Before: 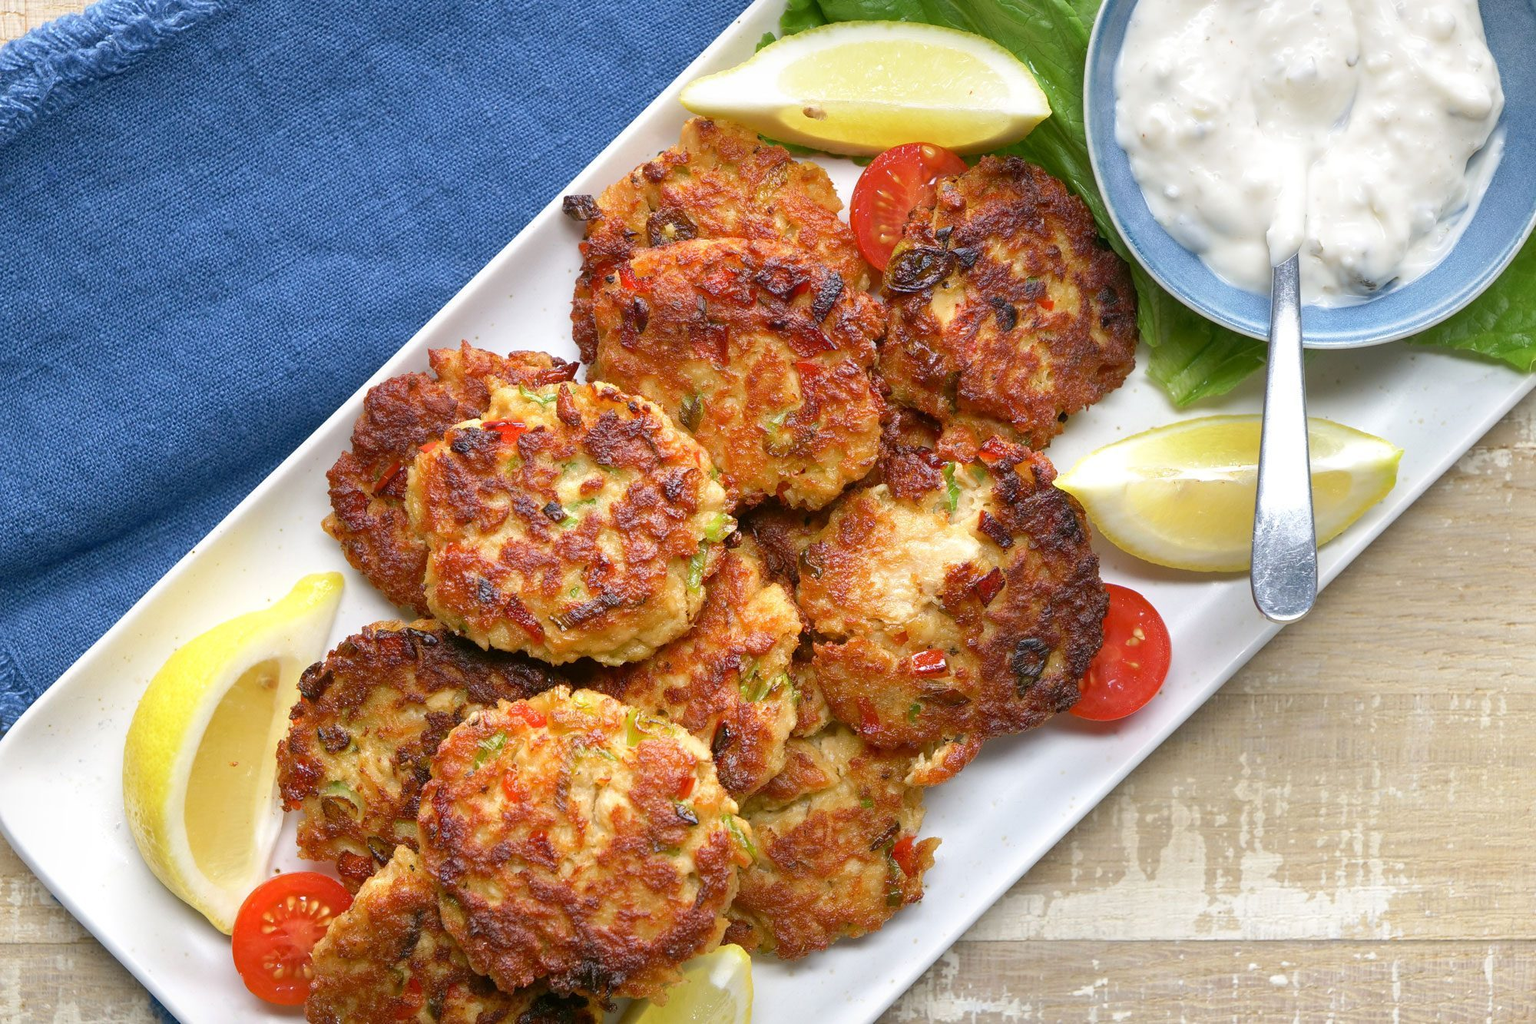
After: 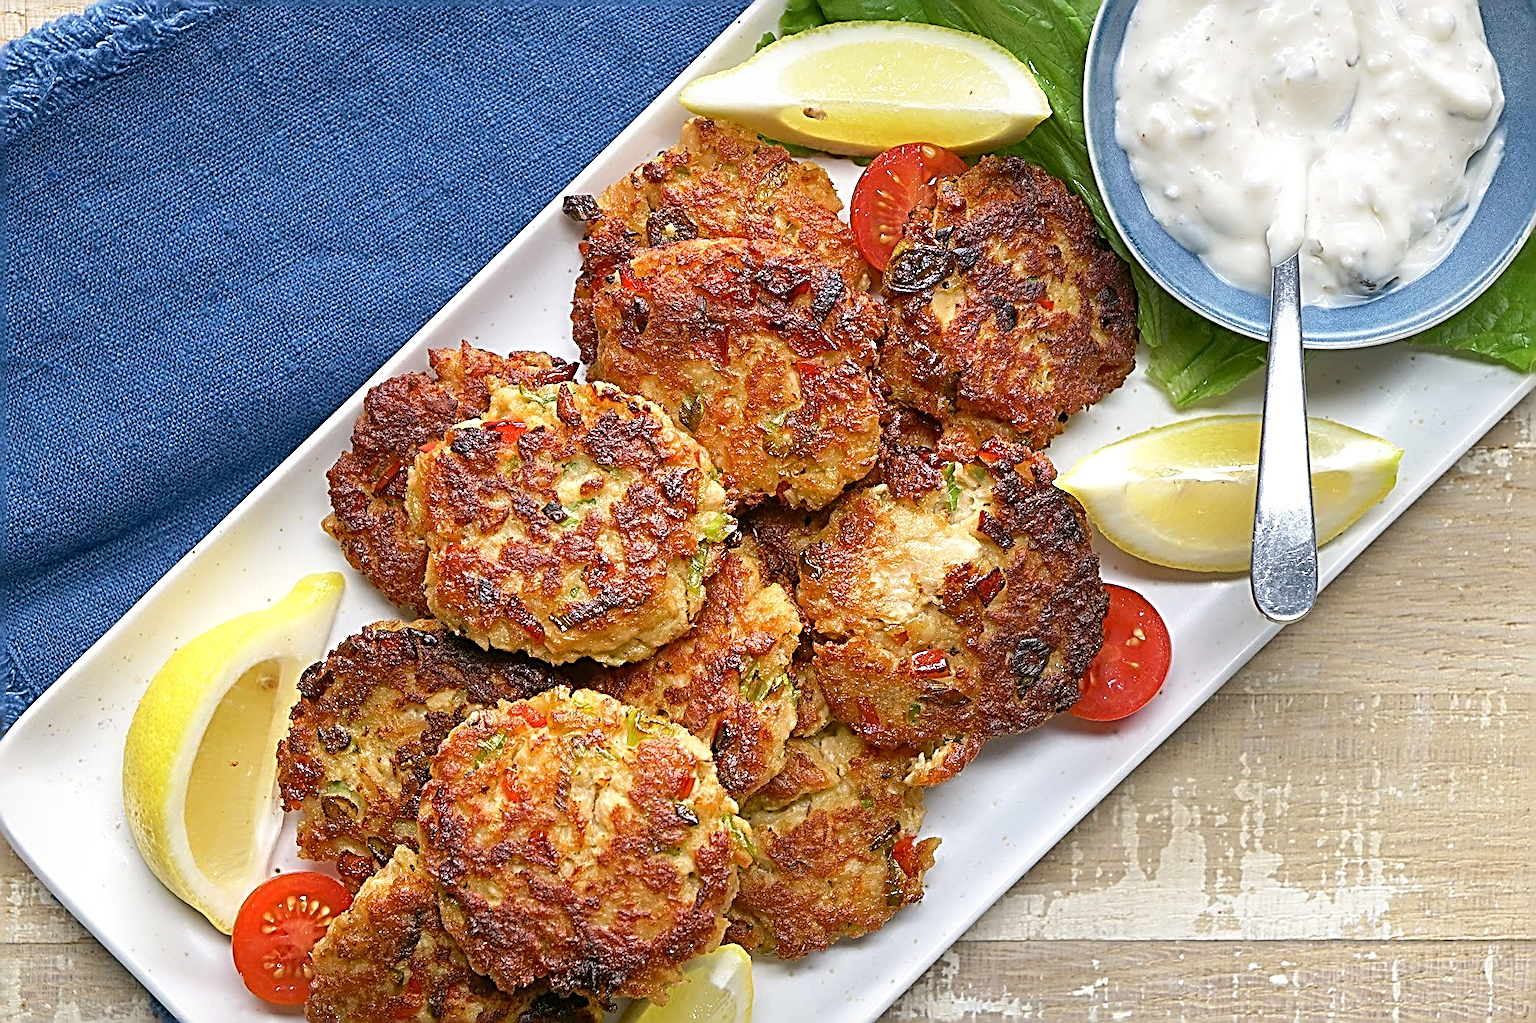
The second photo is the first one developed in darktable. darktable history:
color zones: curves: ch0 [(0, 0.5) (0.143, 0.5) (0.286, 0.5) (0.429, 0.495) (0.571, 0.437) (0.714, 0.44) (0.857, 0.496) (1, 0.5)]
sharpen: radius 3.158, amount 1.729
